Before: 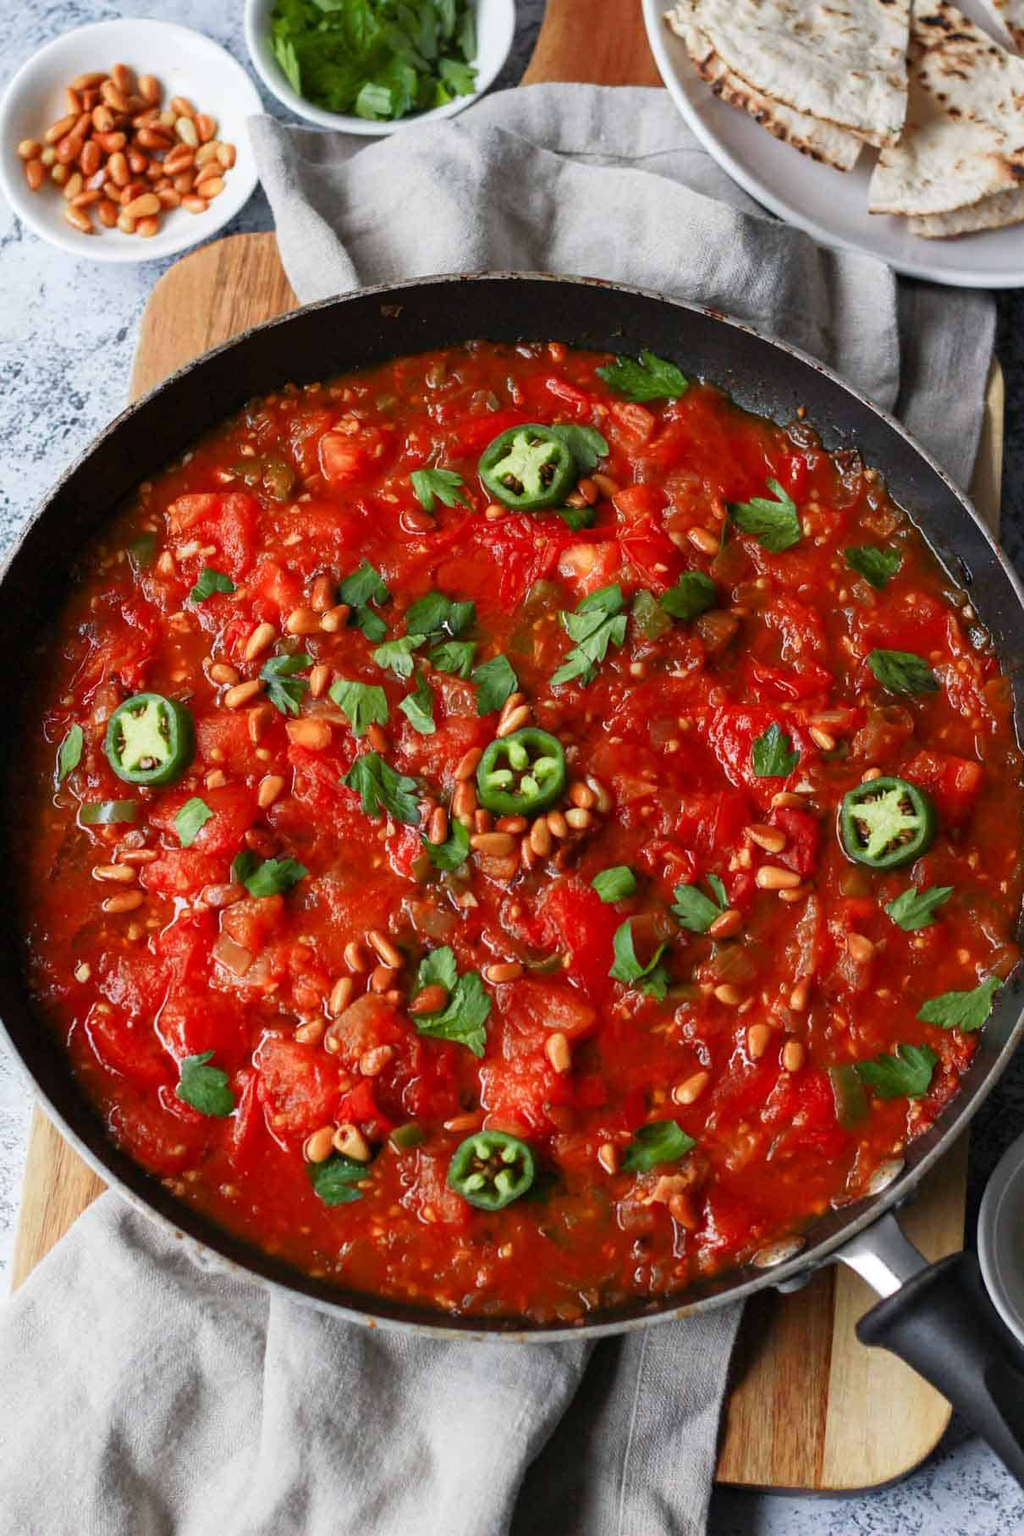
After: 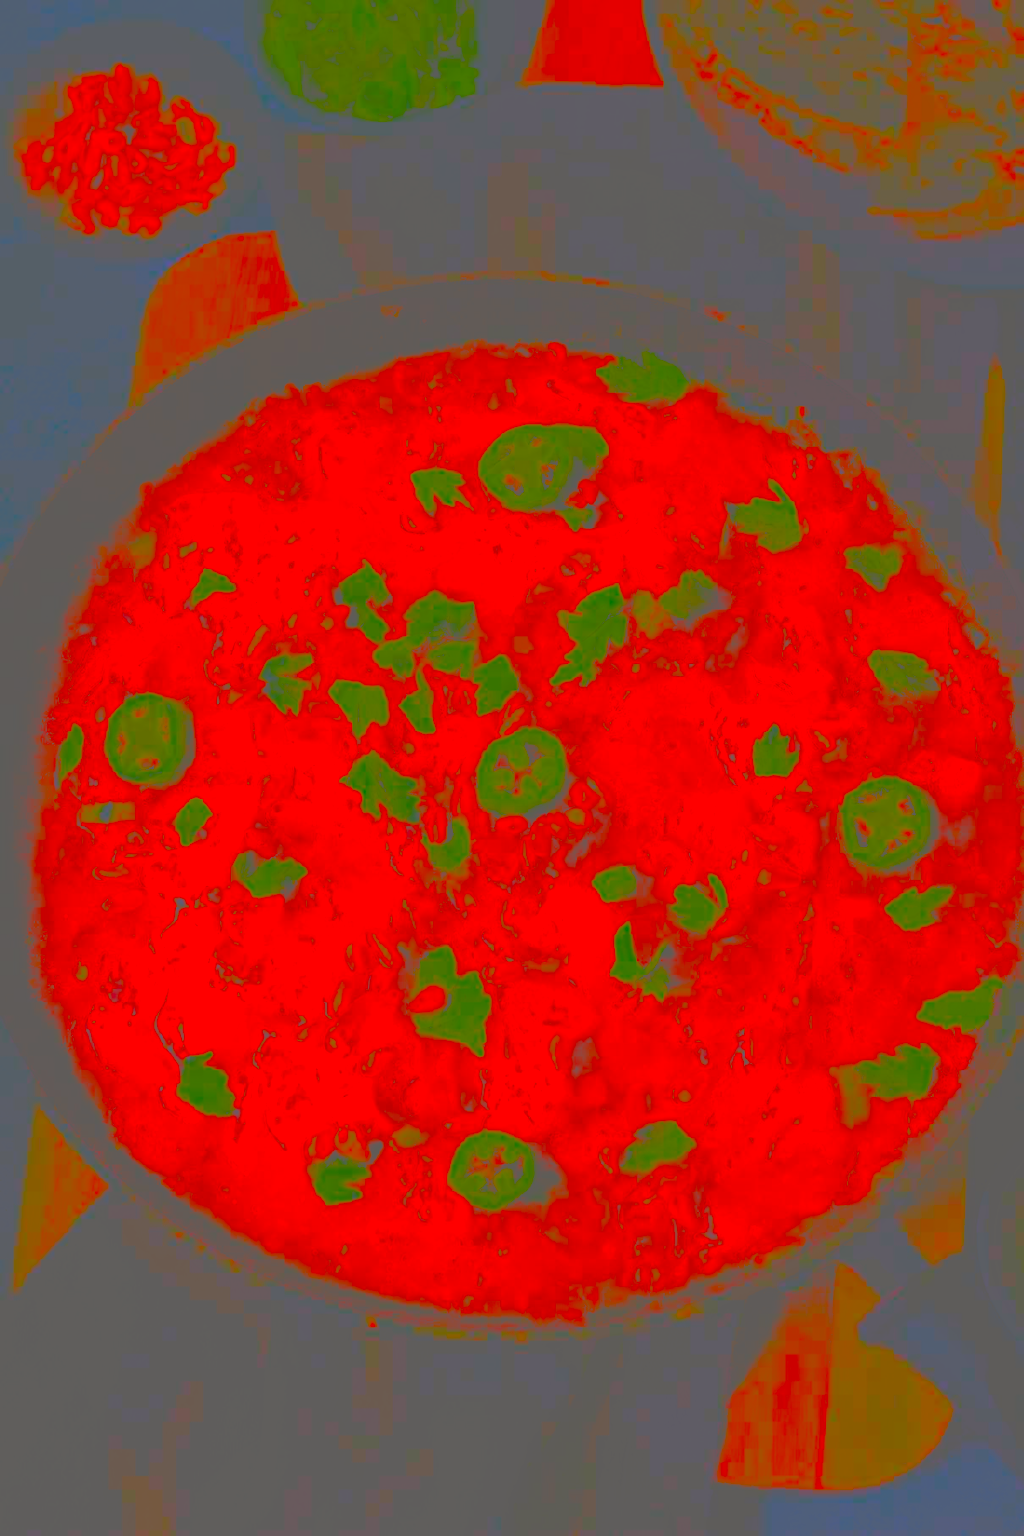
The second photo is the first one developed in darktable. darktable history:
color zones: curves: ch0 [(0, 0.511) (0.143, 0.531) (0.286, 0.56) (0.429, 0.5) (0.571, 0.5) (0.714, 0.5) (0.857, 0.5) (1, 0.5)]; ch1 [(0, 0.525) (0.143, 0.705) (0.286, 0.715) (0.429, 0.35) (0.571, 0.35) (0.714, 0.35) (0.857, 0.4) (1, 0.4)]; ch2 [(0, 0.572) (0.143, 0.512) (0.286, 0.473) (0.429, 0.45) (0.571, 0.5) (0.714, 0.5) (0.857, 0.518) (1, 0.518)]
contrast brightness saturation: contrast -0.99, brightness -0.17, saturation 0.75
color correction: highlights a* -2.73, highlights b* -2.09, shadows a* 2.41, shadows b* 2.73
filmic rgb: black relative exposure -7.65 EV, white relative exposure 4.56 EV, hardness 3.61, color science v6 (2022)
color balance rgb: perceptual saturation grading › global saturation 20%, global vibrance 20%
